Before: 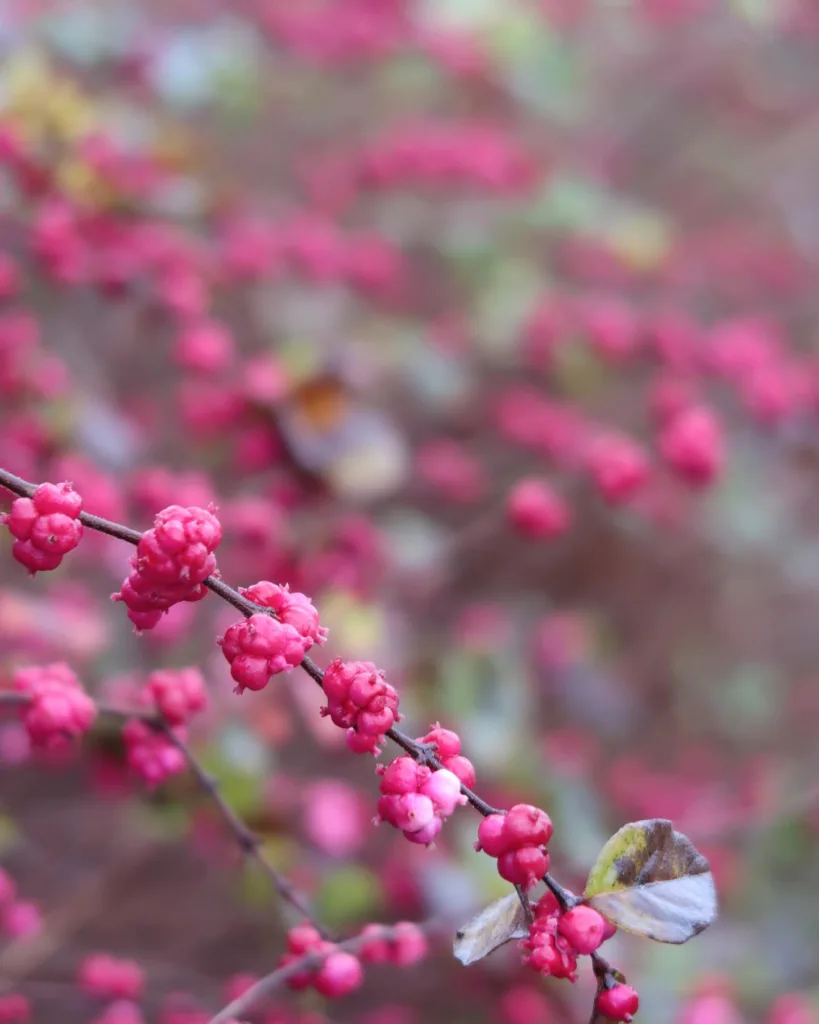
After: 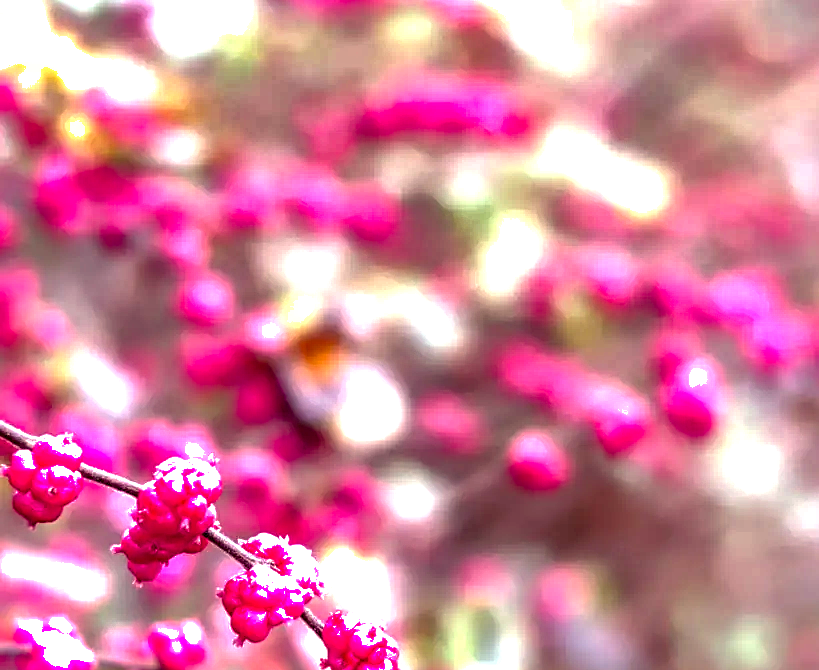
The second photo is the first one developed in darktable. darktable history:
tone equalizer: -8 EV -0.758 EV, -7 EV -0.739 EV, -6 EV -0.627 EV, -5 EV -0.402 EV, -3 EV 0.367 EV, -2 EV 0.6 EV, -1 EV 0.688 EV, +0 EV 0.733 EV
exposure: black level correction 0.001, exposure 0.499 EV, compensate highlight preservation false
crop and rotate: top 4.758%, bottom 29.719%
shadows and highlights: shadows 40.32, highlights -60, highlights color adjustment 78.52%
sharpen: on, module defaults
color balance rgb: highlights gain › chroma 3.041%, highlights gain › hue 76.89°, perceptual saturation grading › global saturation 21.31%, perceptual saturation grading › highlights -19.805%, perceptual saturation grading › shadows 29.348%, perceptual brilliance grading › highlights 9.944%, perceptual brilliance grading › shadows -4.913%, global vibrance 20%
local contrast: highlights 17%, detail 186%
